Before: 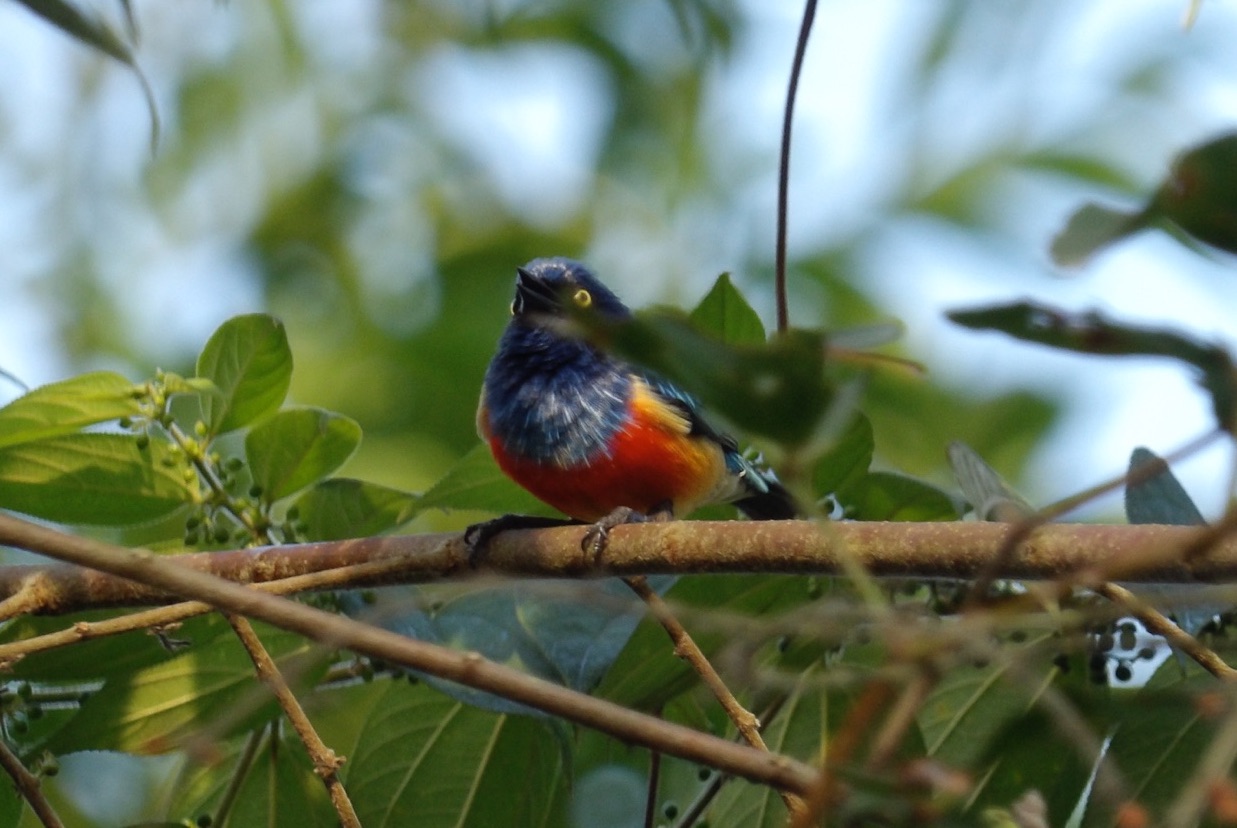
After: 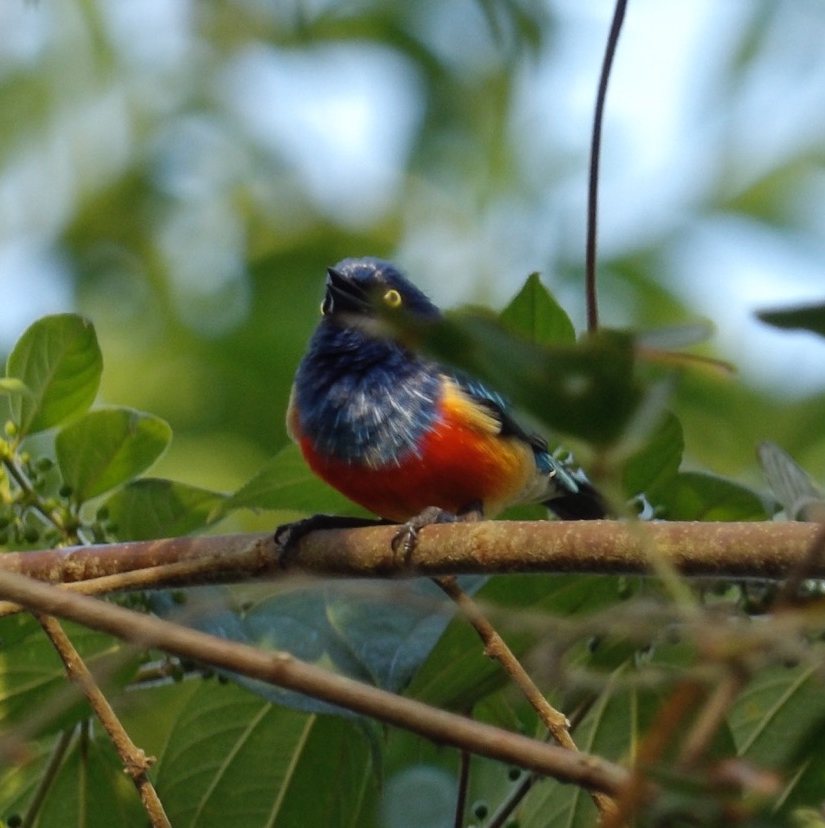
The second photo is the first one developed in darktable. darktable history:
crop: left 15.424%, right 17.782%
